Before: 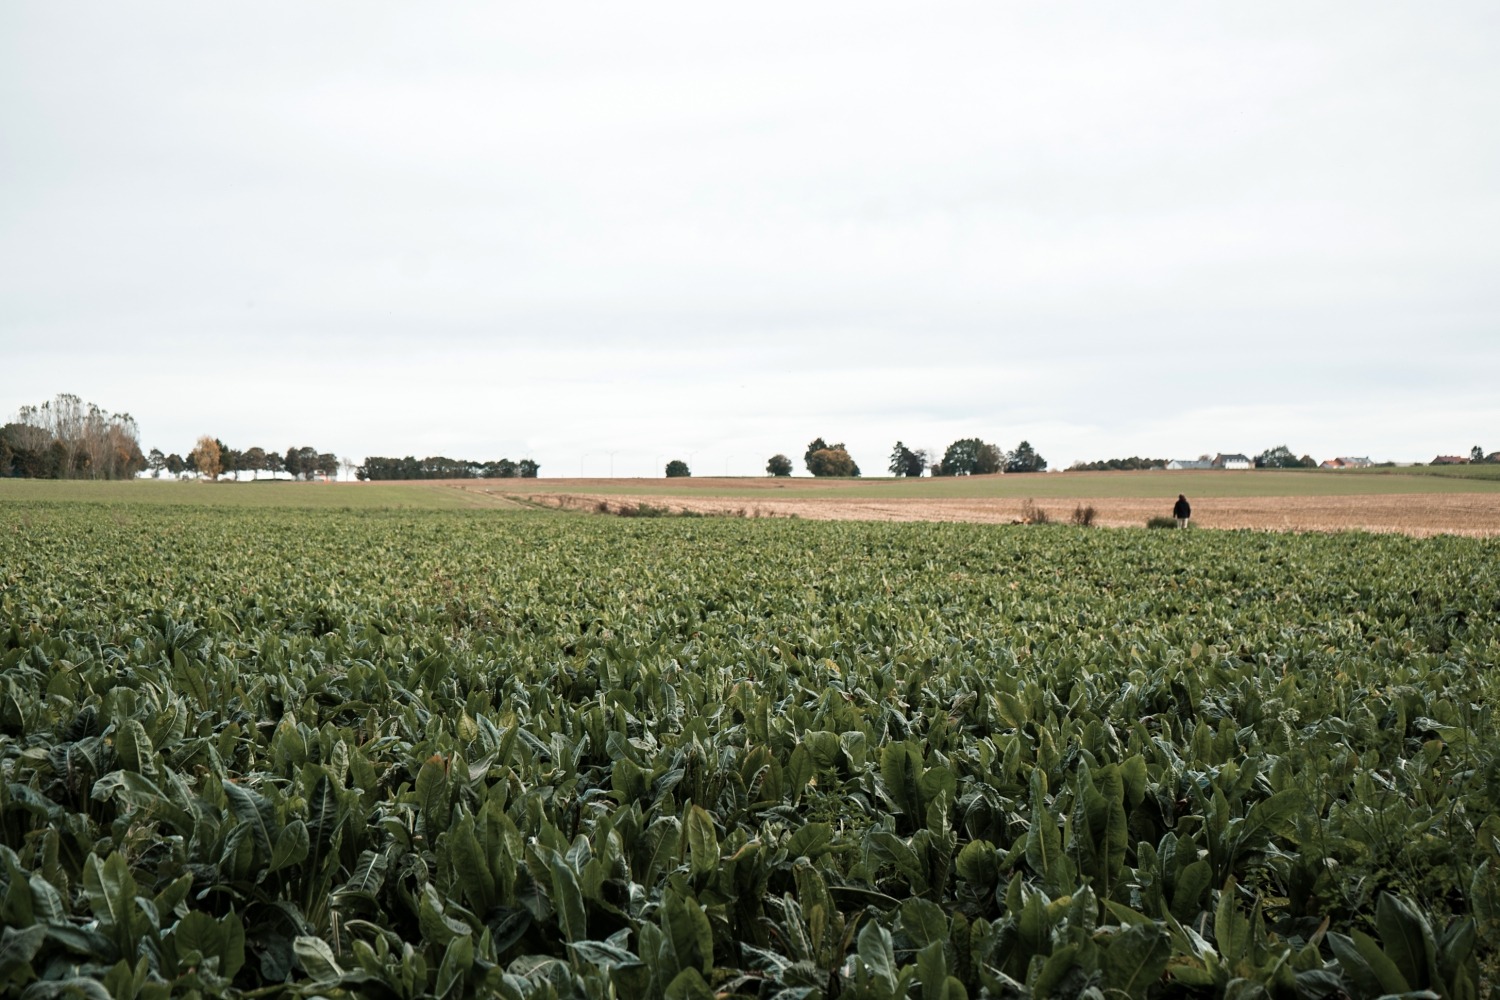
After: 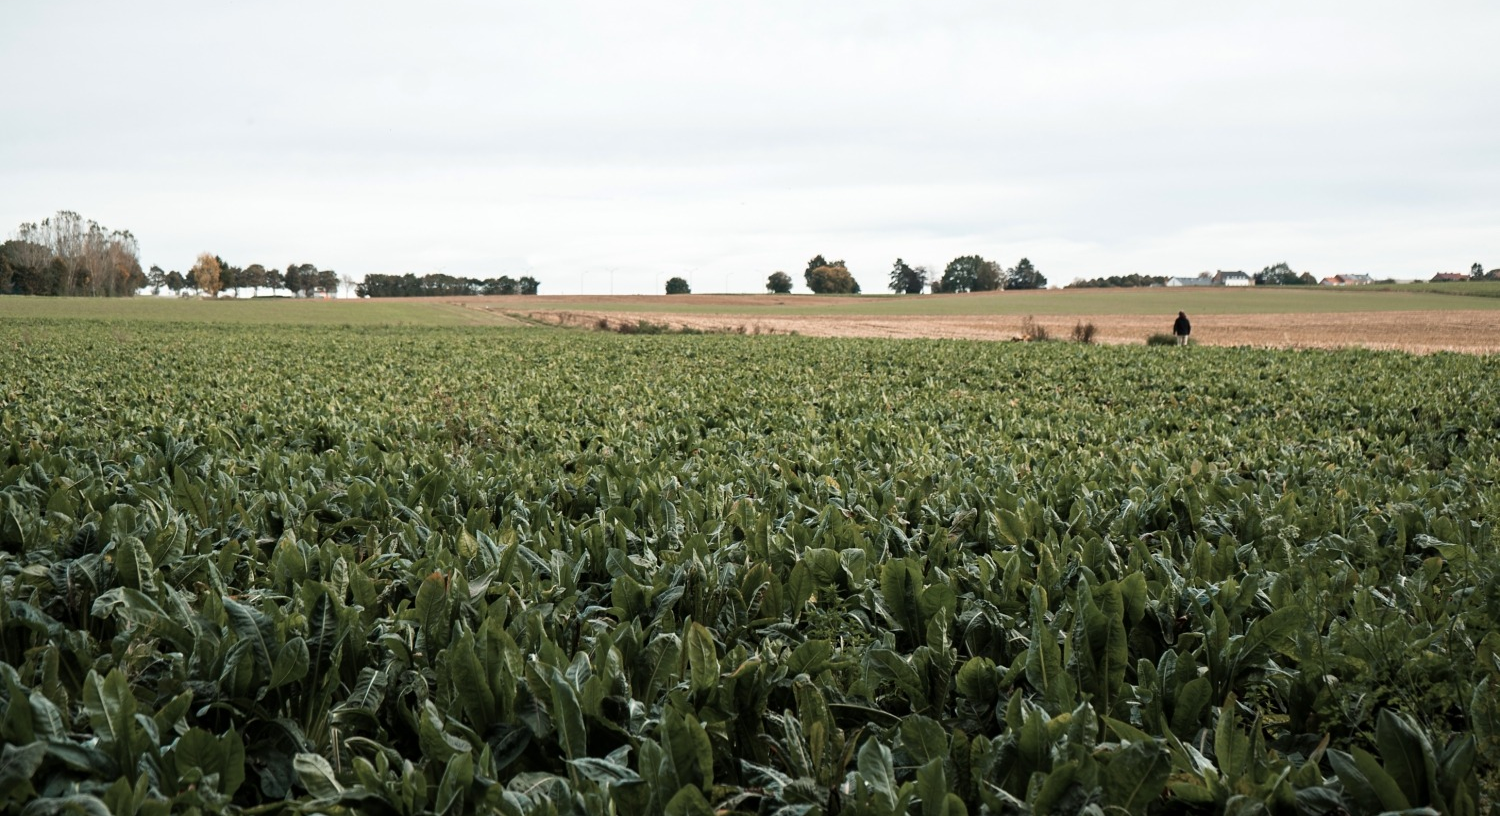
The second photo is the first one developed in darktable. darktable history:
crop and rotate: top 18.398%
